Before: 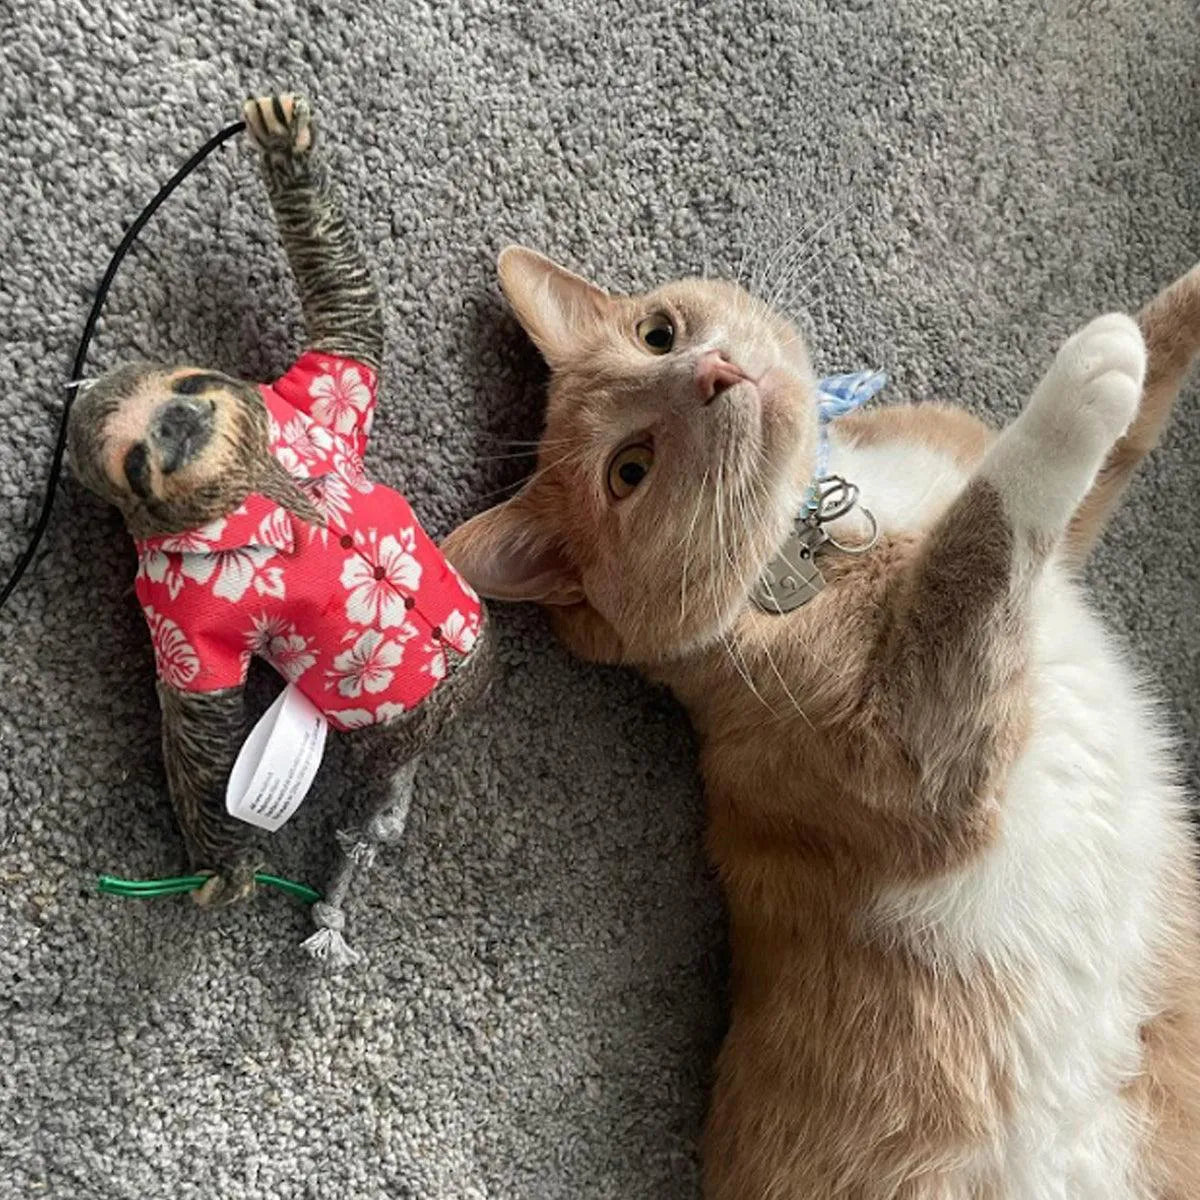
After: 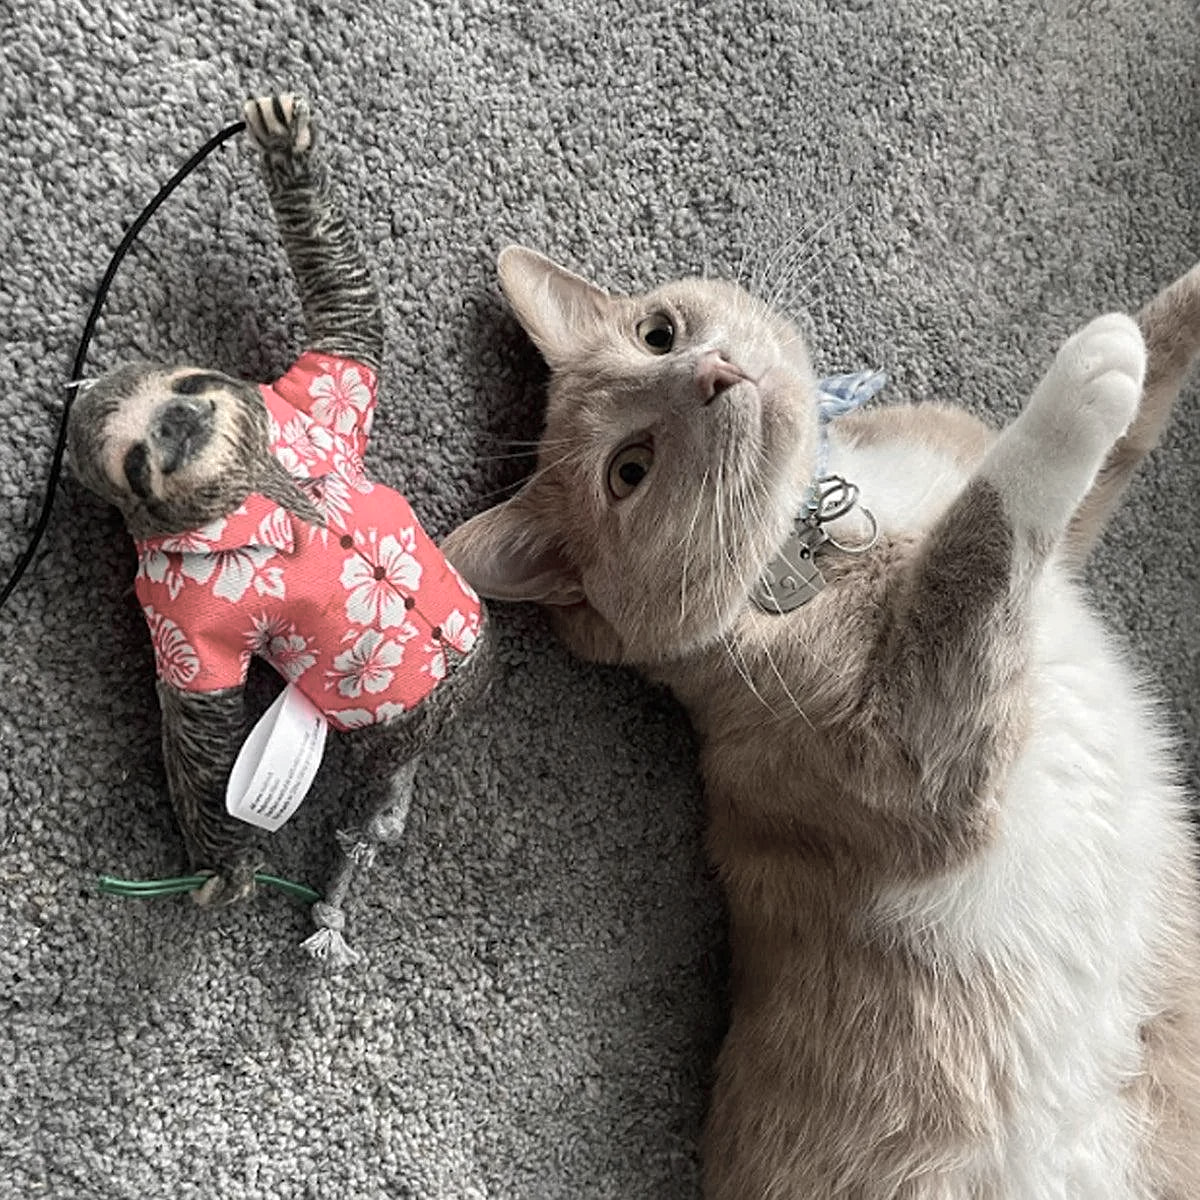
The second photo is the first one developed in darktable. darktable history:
sharpen: amount 0.2
color zones: curves: ch0 [(0, 0.6) (0.129, 0.585) (0.193, 0.596) (0.429, 0.5) (0.571, 0.5) (0.714, 0.5) (0.857, 0.5) (1, 0.6)]; ch1 [(0, 0.453) (0.112, 0.245) (0.213, 0.252) (0.429, 0.233) (0.571, 0.231) (0.683, 0.242) (0.857, 0.296) (1, 0.453)]
